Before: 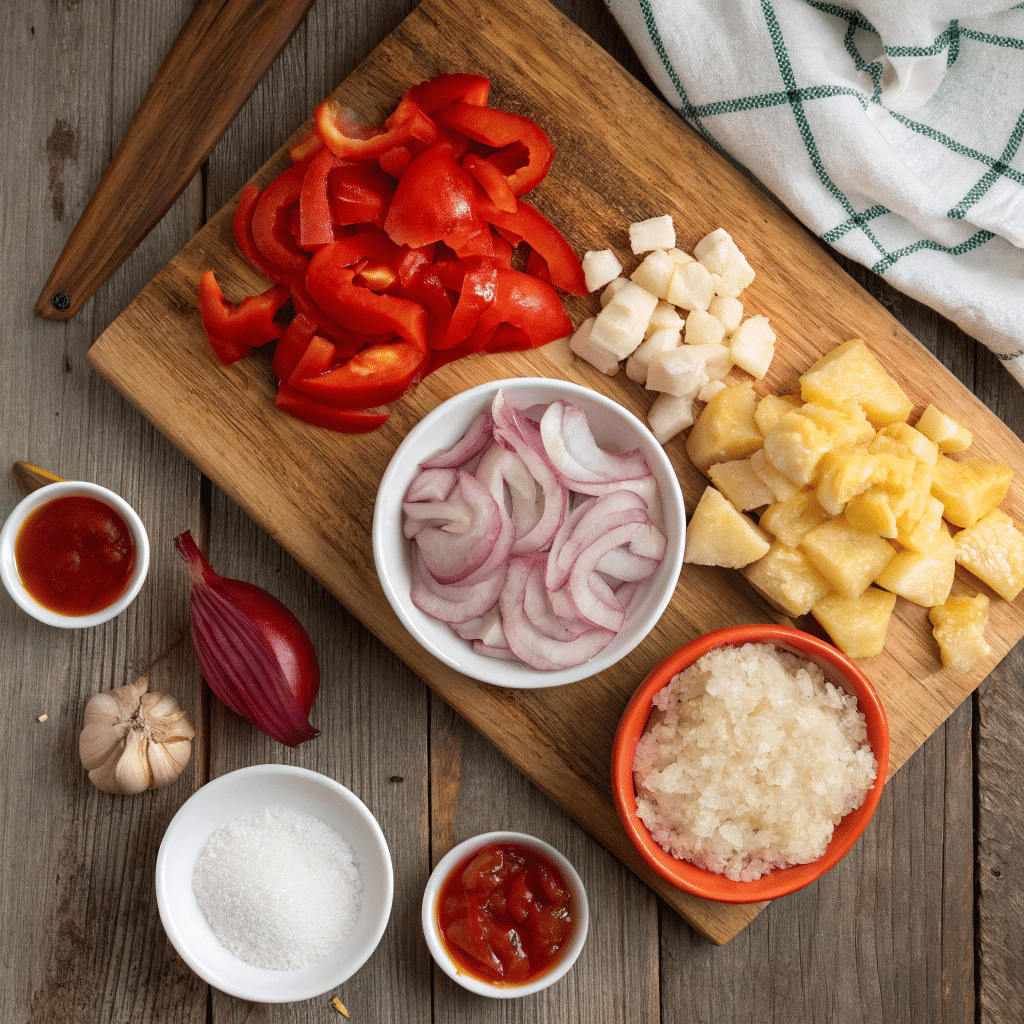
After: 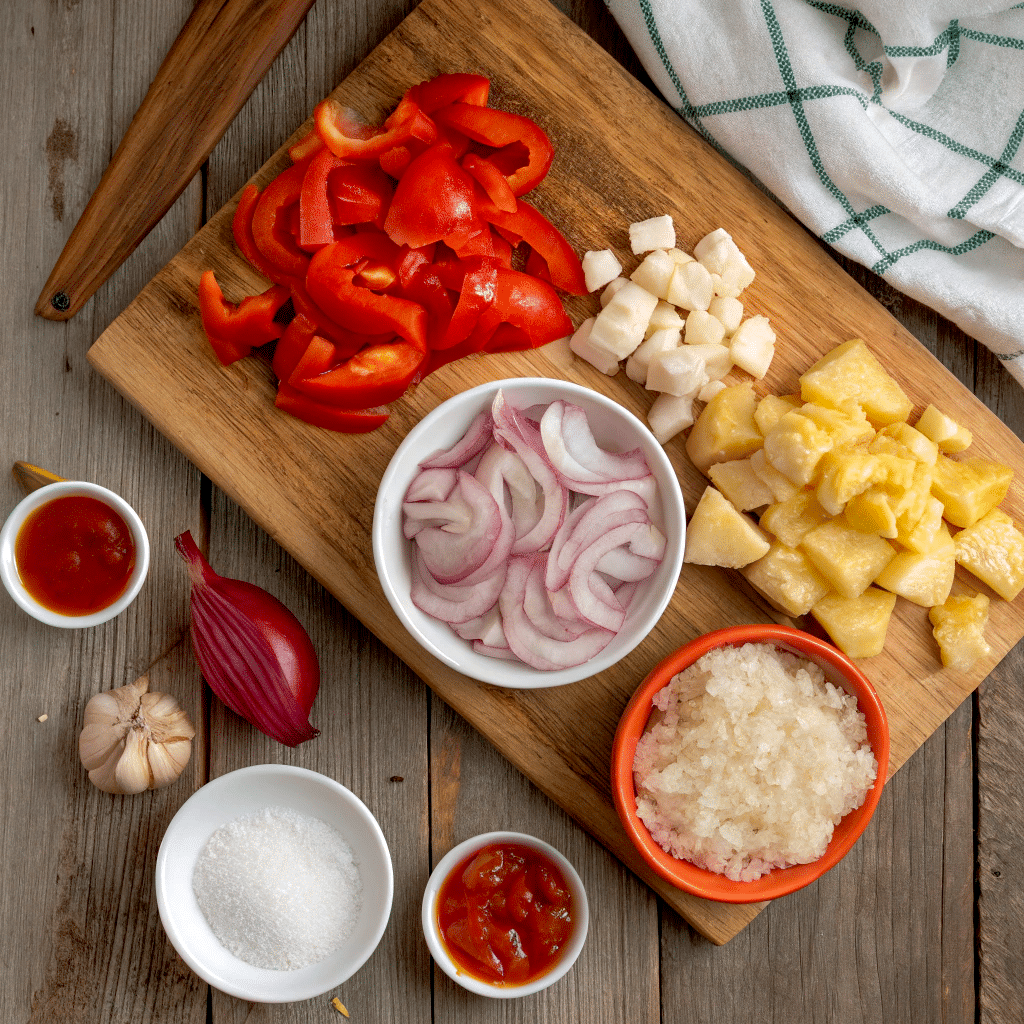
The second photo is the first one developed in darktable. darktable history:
exposure: black level correction 0.007, exposure 0.098 EV, compensate exposure bias true, compensate highlight preservation false
shadows and highlights: on, module defaults
